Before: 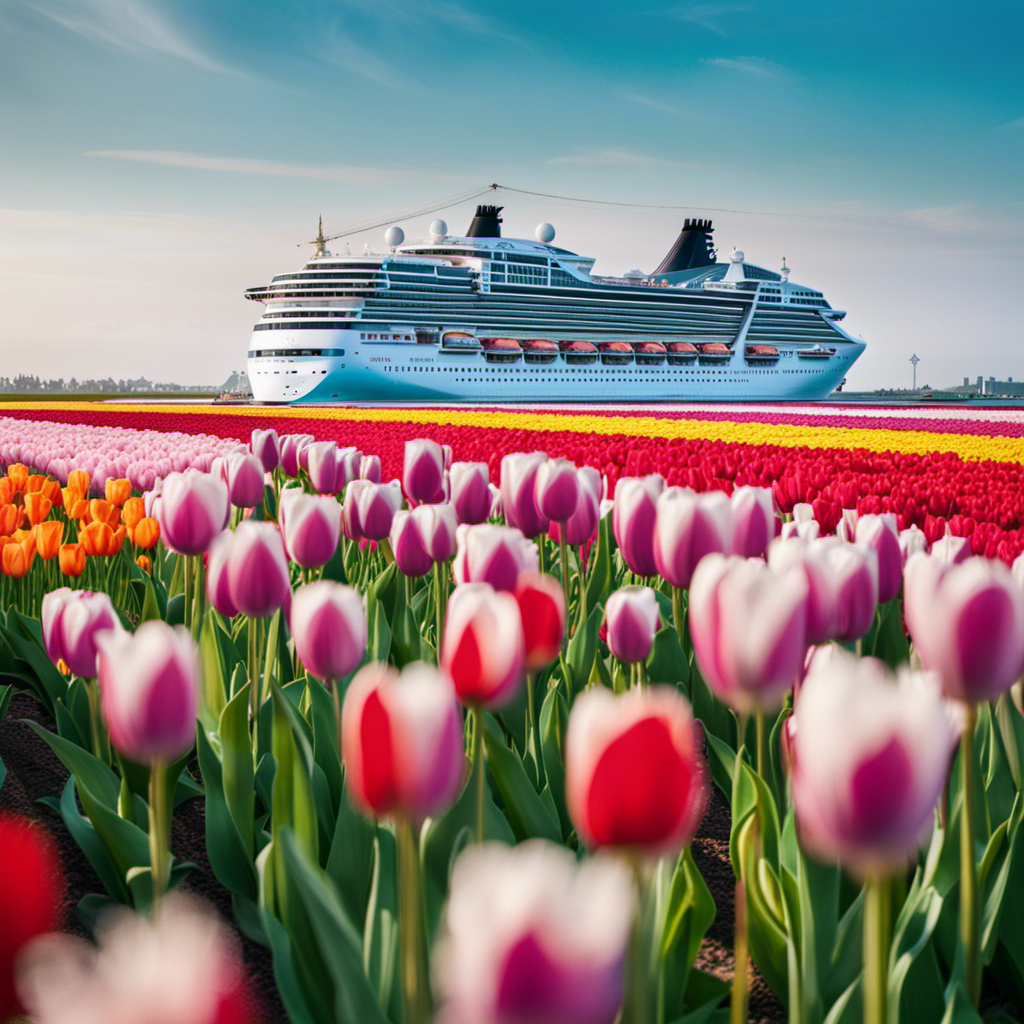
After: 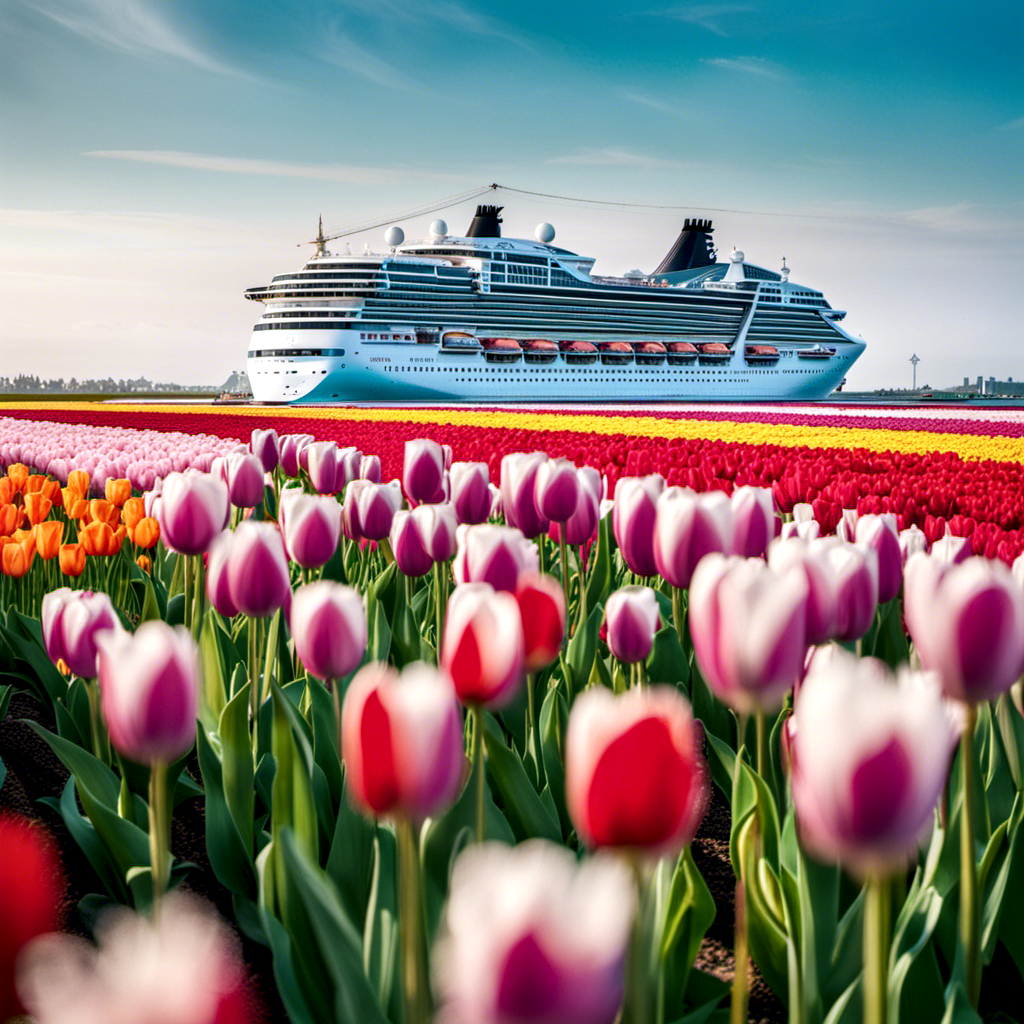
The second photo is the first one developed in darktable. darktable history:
local contrast: detail 134%, midtone range 0.744
